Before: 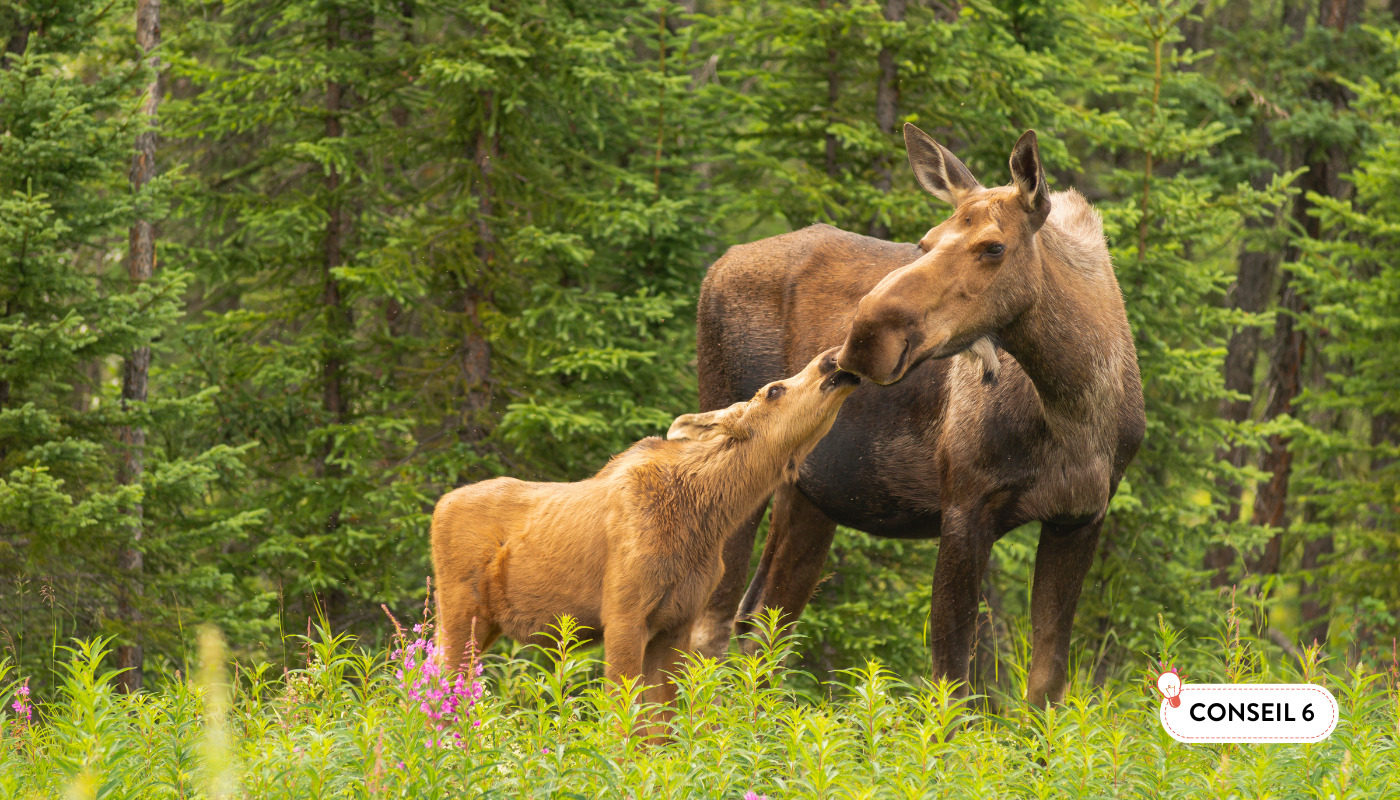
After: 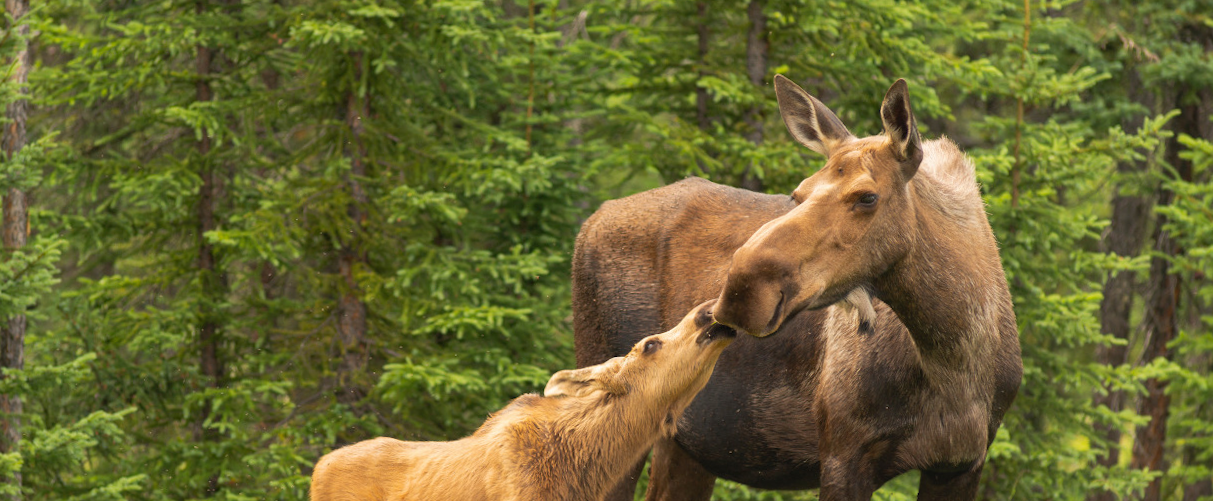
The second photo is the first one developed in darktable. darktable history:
rotate and perspective: rotation -1.24°, automatic cropping off
crop and rotate: left 9.345%, top 7.22%, right 4.982%, bottom 32.331%
